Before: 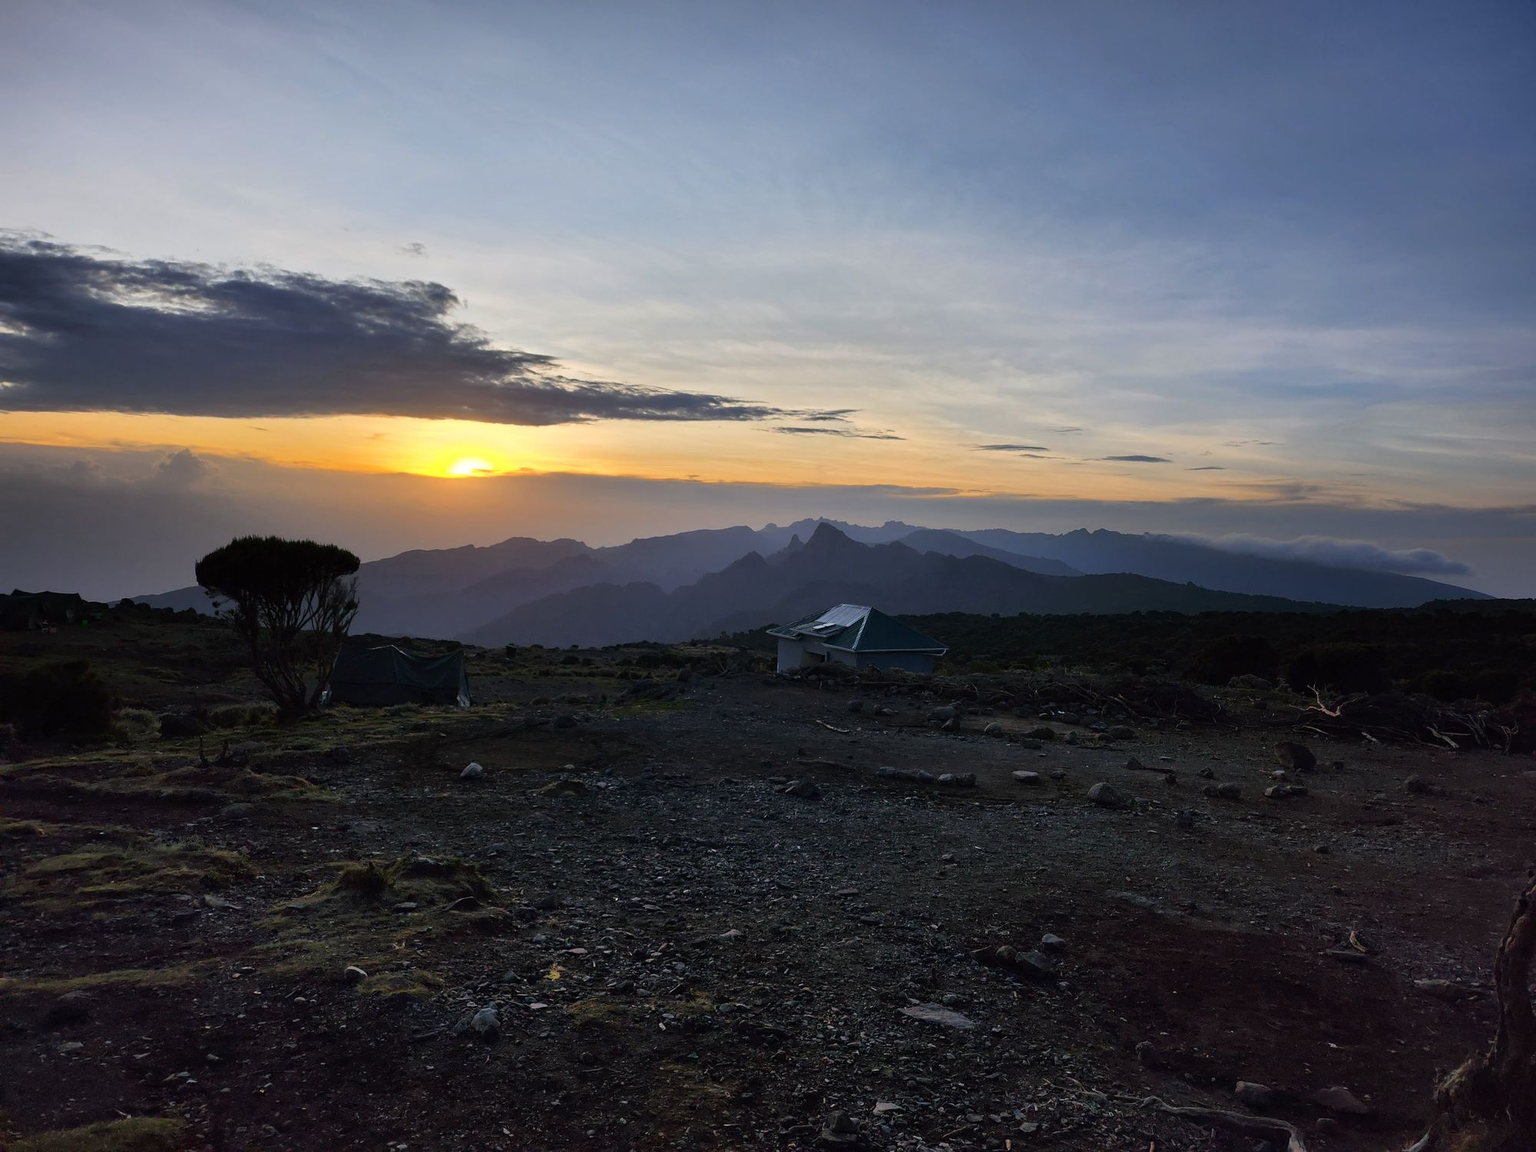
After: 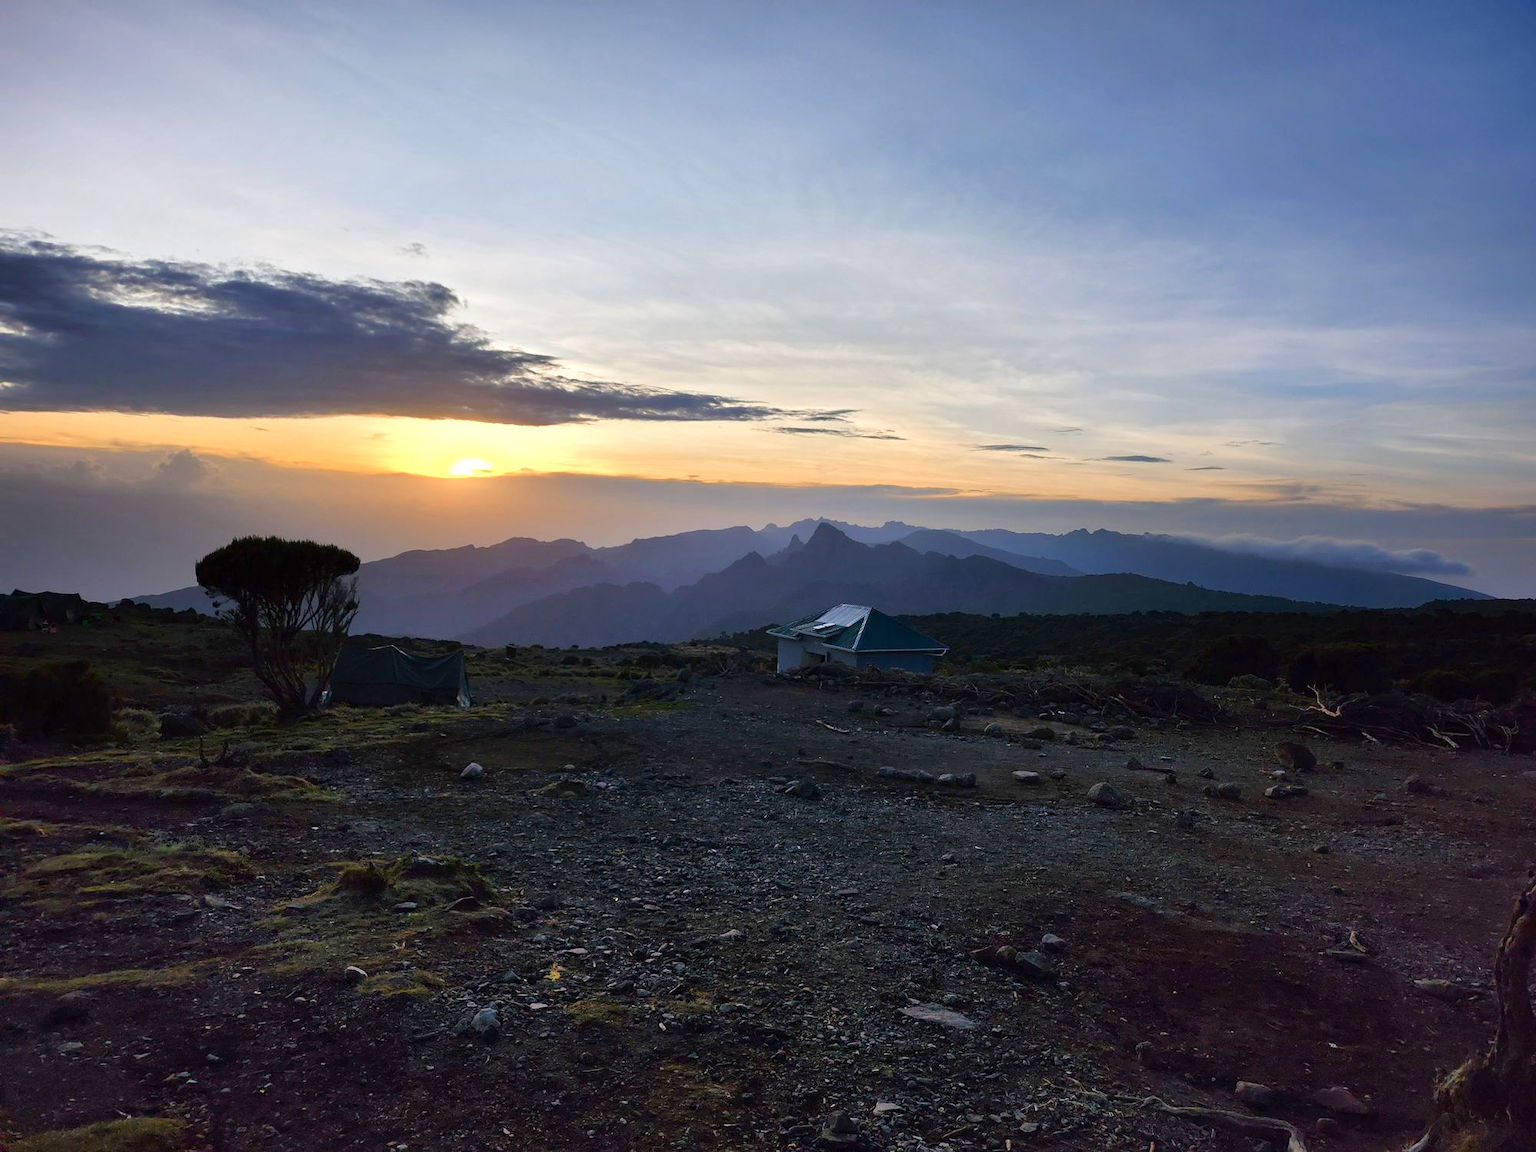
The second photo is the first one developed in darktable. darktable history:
white balance: emerald 1
color balance rgb: perceptual saturation grading › global saturation 20%, perceptual saturation grading › highlights -50%, perceptual saturation grading › shadows 30%, perceptual brilliance grading › global brilliance 10%, perceptual brilliance grading › shadows 15%
